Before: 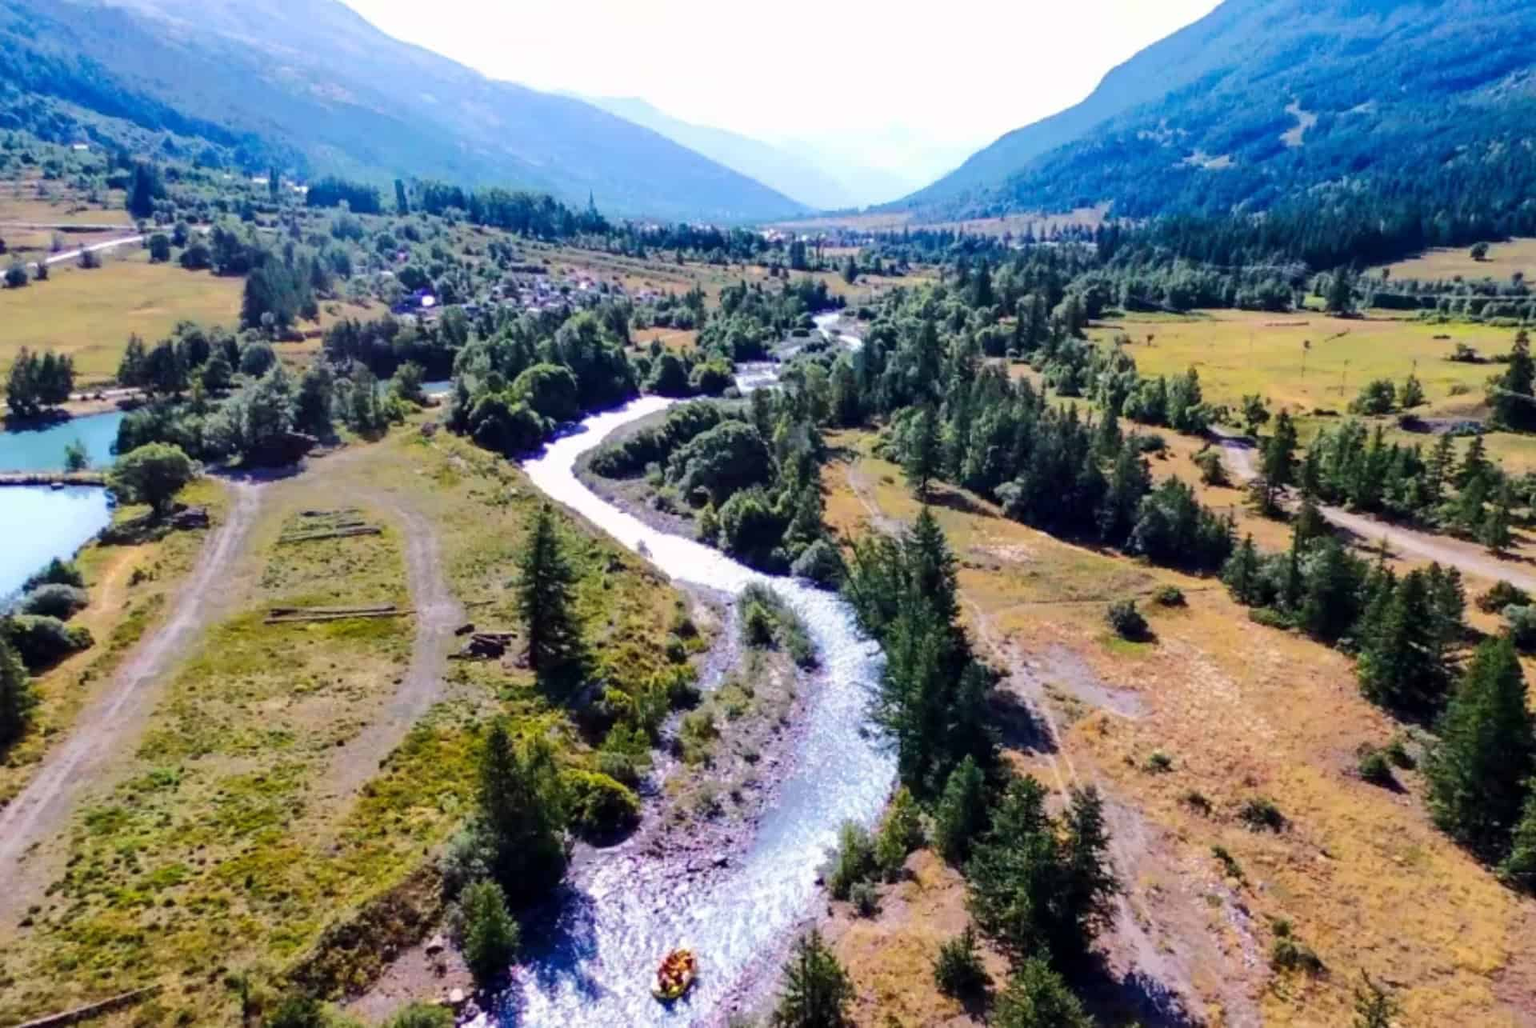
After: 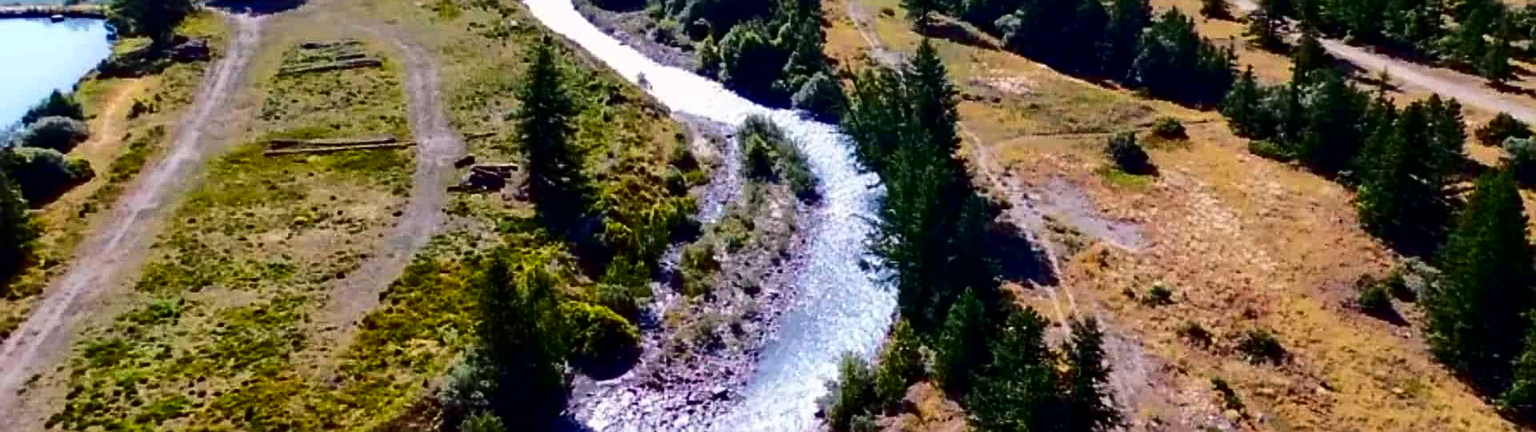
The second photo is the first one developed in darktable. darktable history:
sharpen: on, module defaults
crop: top 45.551%, bottom 12.262%
contrast brightness saturation: contrast 0.19, brightness -0.24, saturation 0.11
